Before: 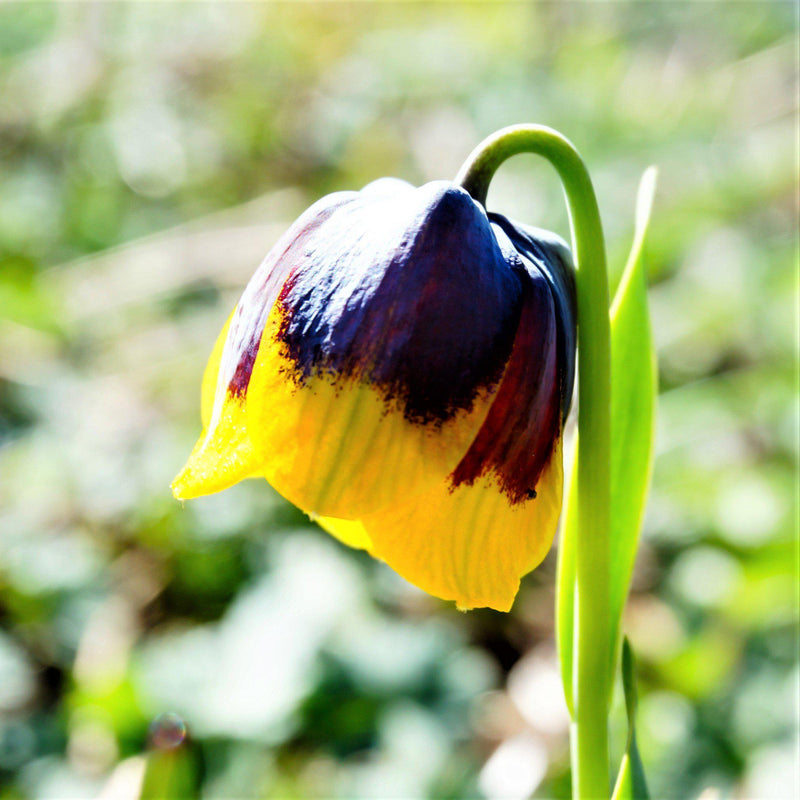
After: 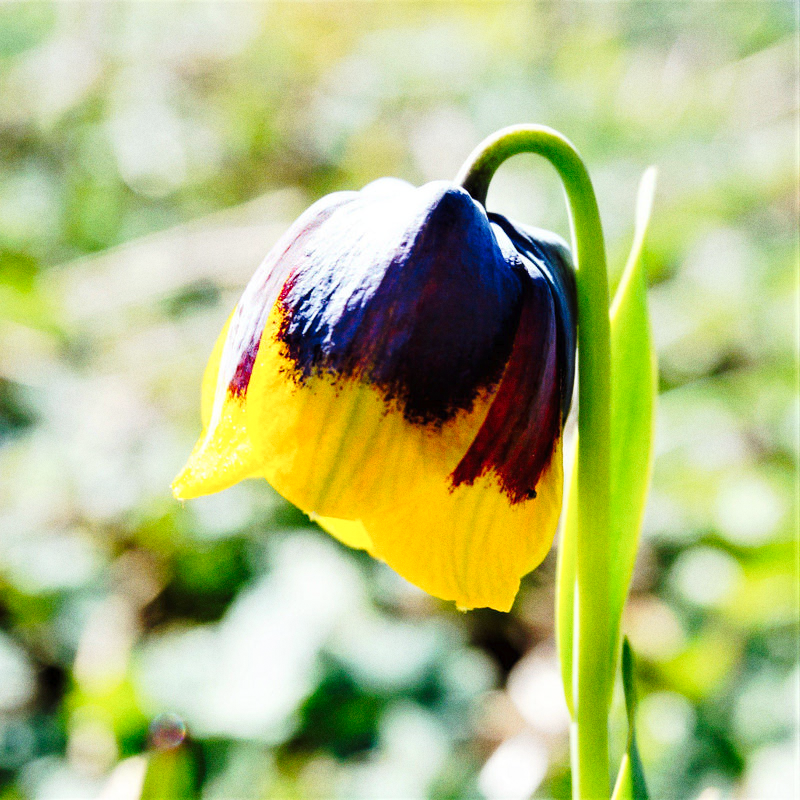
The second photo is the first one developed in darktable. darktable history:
tone curve: curves: ch0 [(0, 0) (0.003, 0.008) (0.011, 0.017) (0.025, 0.027) (0.044, 0.043) (0.069, 0.059) (0.1, 0.086) (0.136, 0.112) (0.177, 0.152) (0.224, 0.203) (0.277, 0.277) (0.335, 0.346) (0.399, 0.439) (0.468, 0.527) (0.543, 0.613) (0.623, 0.693) (0.709, 0.787) (0.801, 0.863) (0.898, 0.927) (1, 1)], preserve colors none
grain: coarseness 0.09 ISO
